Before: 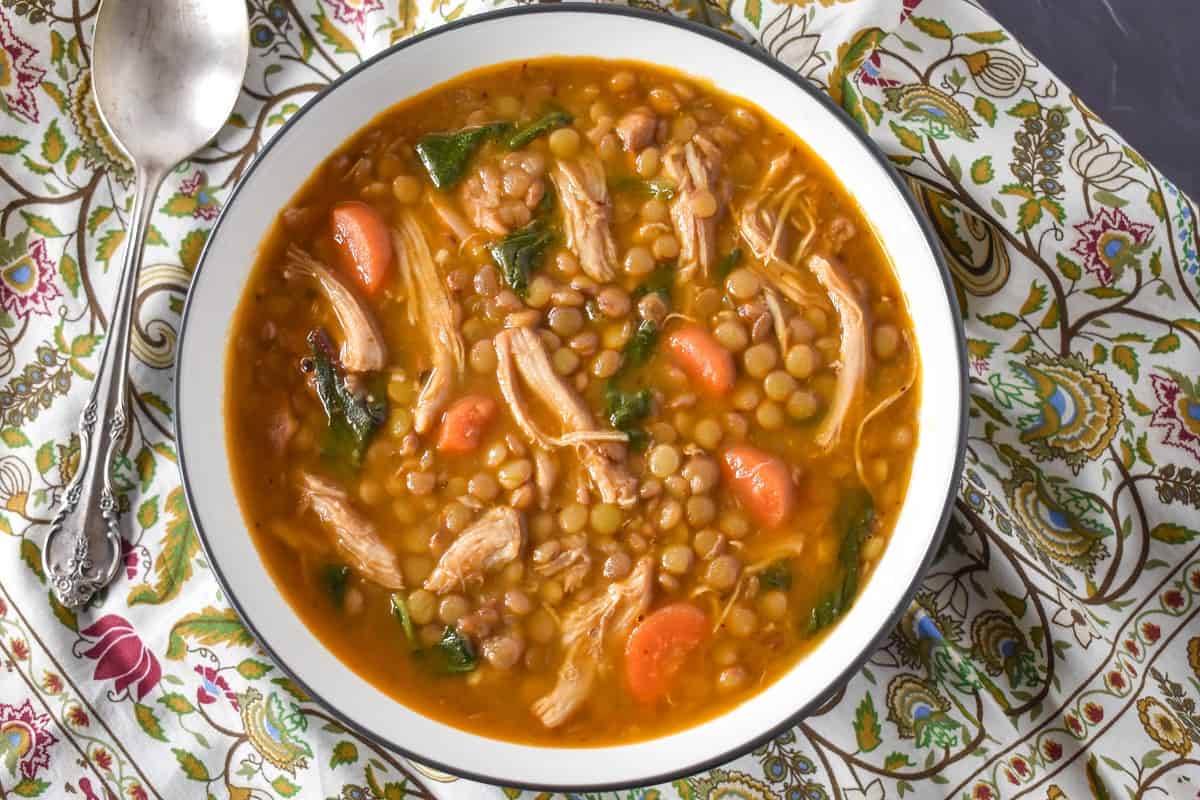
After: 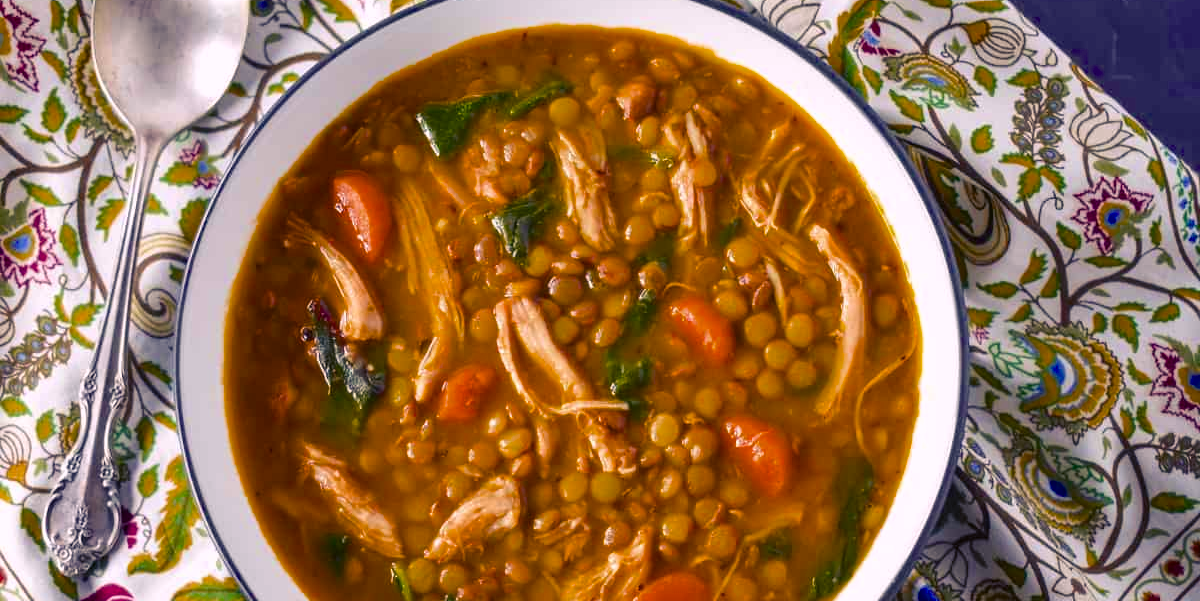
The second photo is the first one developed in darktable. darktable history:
crop: top 3.934%, bottom 20.929%
color balance rgb: shadows lift › luminance -28.546%, shadows lift › chroma 14.79%, shadows lift › hue 269.01°, highlights gain › chroma 1.447%, highlights gain › hue 309.79°, perceptual saturation grading › global saturation 30.827%, global vibrance 10.579%, saturation formula JzAzBz (2021)
